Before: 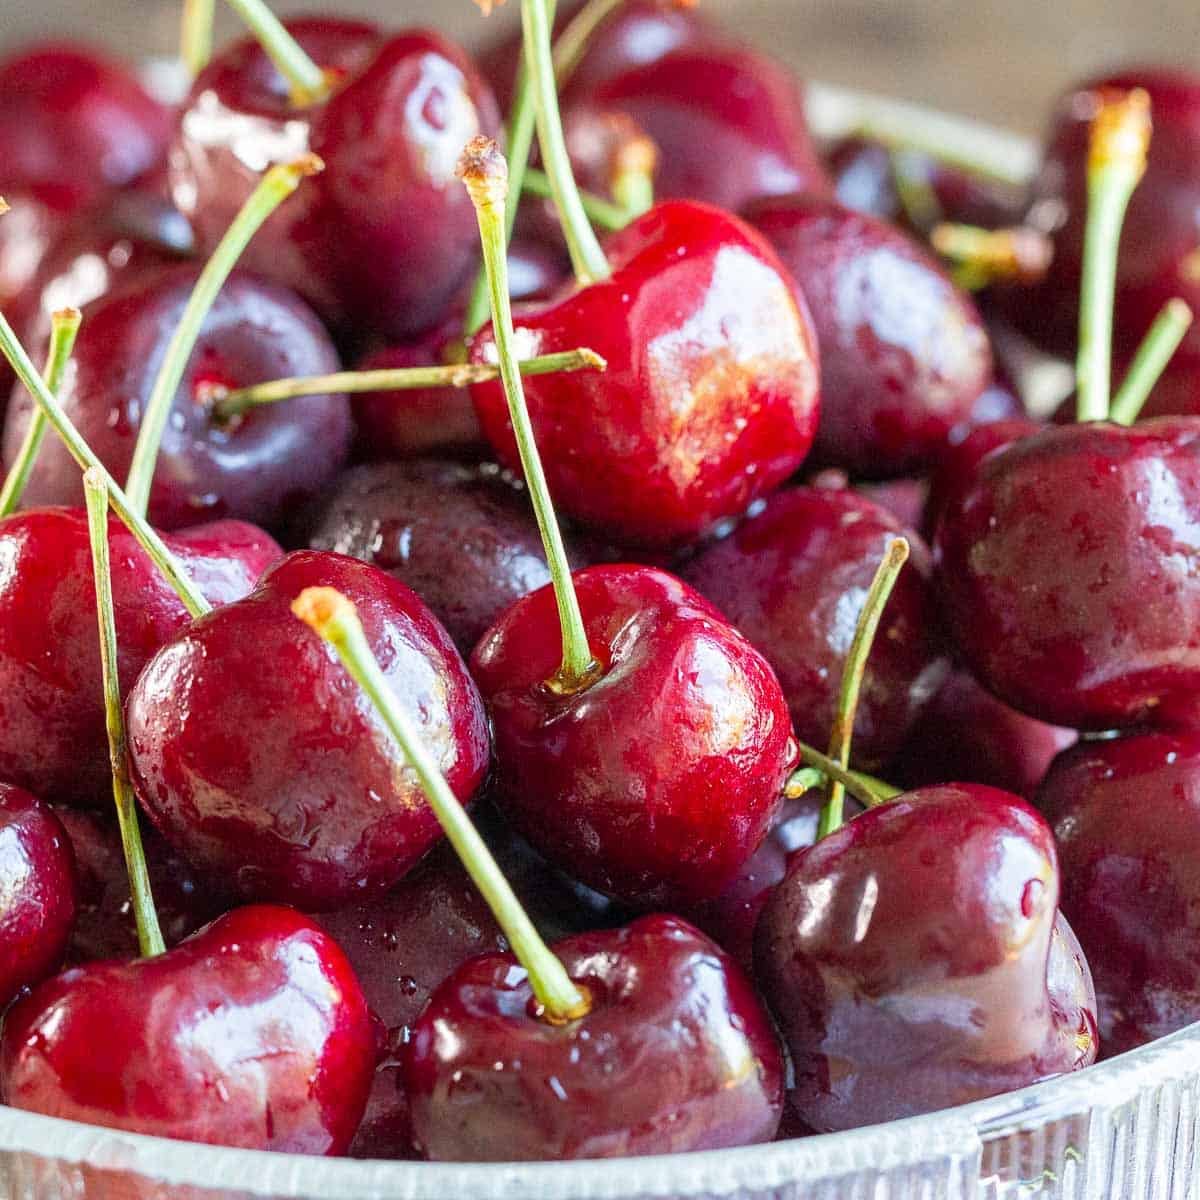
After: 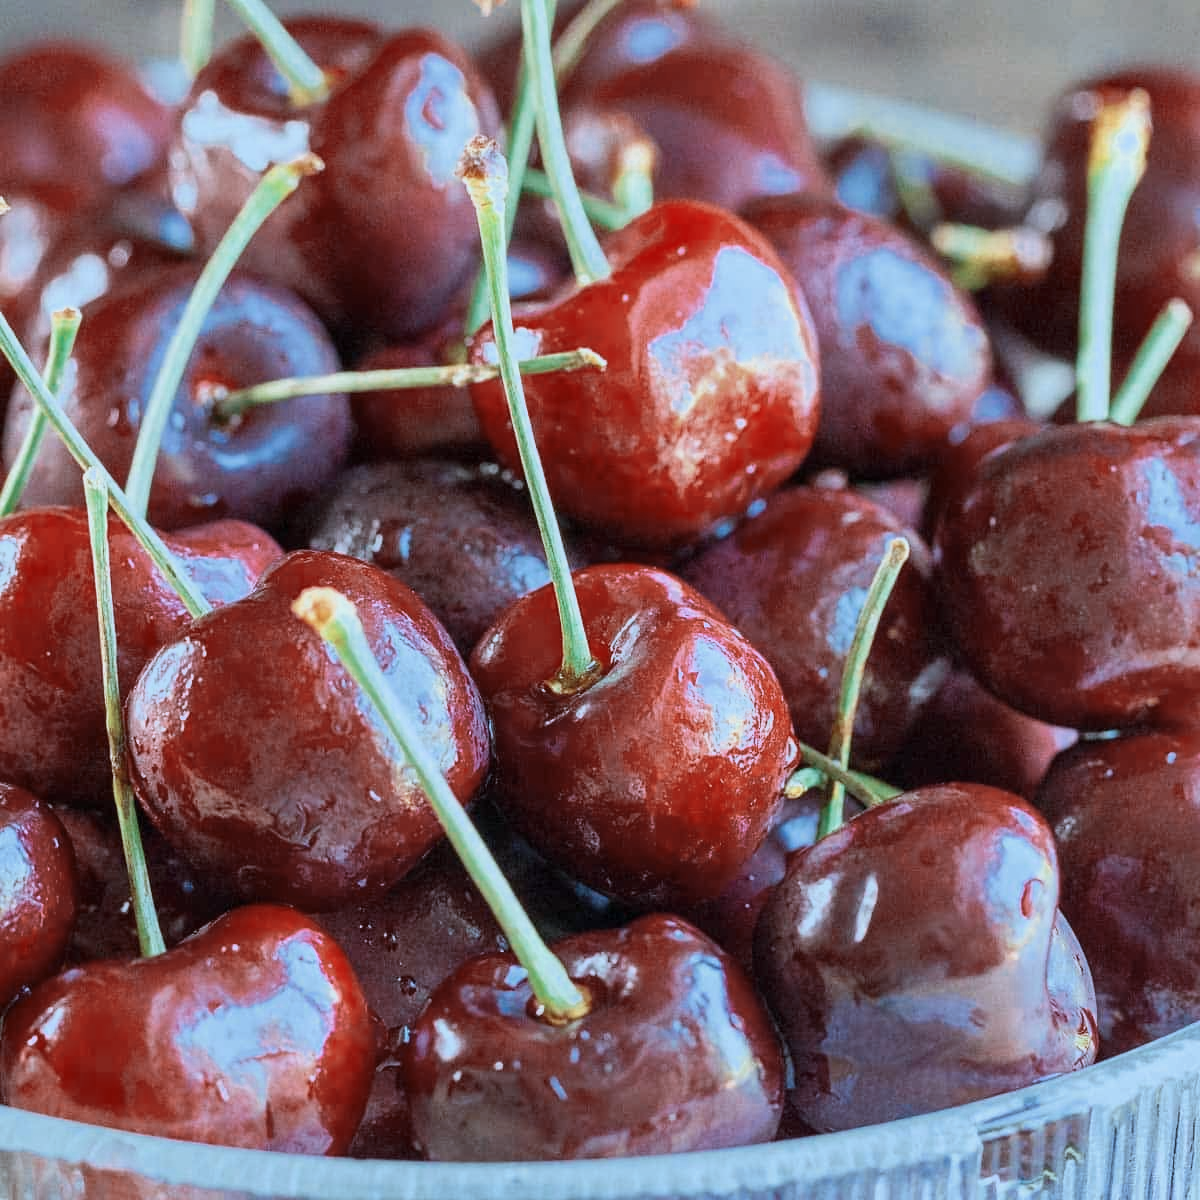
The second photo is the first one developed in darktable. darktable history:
color zones: curves: ch0 [(0, 0.5) (0.125, 0.4) (0.25, 0.5) (0.375, 0.4) (0.5, 0.4) (0.625, 0.35) (0.75, 0.35) (0.875, 0.5)]; ch1 [(0, 0.35) (0.125, 0.45) (0.25, 0.35) (0.375, 0.35) (0.5, 0.35) (0.625, 0.35) (0.75, 0.45) (0.875, 0.35)]; ch2 [(0, 0.6) (0.125, 0.5) (0.25, 0.5) (0.375, 0.6) (0.5, 0.6) (0.625, 0.5) (0.75, 0.5) (0.875, 0.5)]
color correction: highlights a* -9.35, highlights b* -23.15
contrast brightness saturation: contrast 0.1, brightness 0.02, saturation 0.02
shadows and highlights: soften with gaussian
